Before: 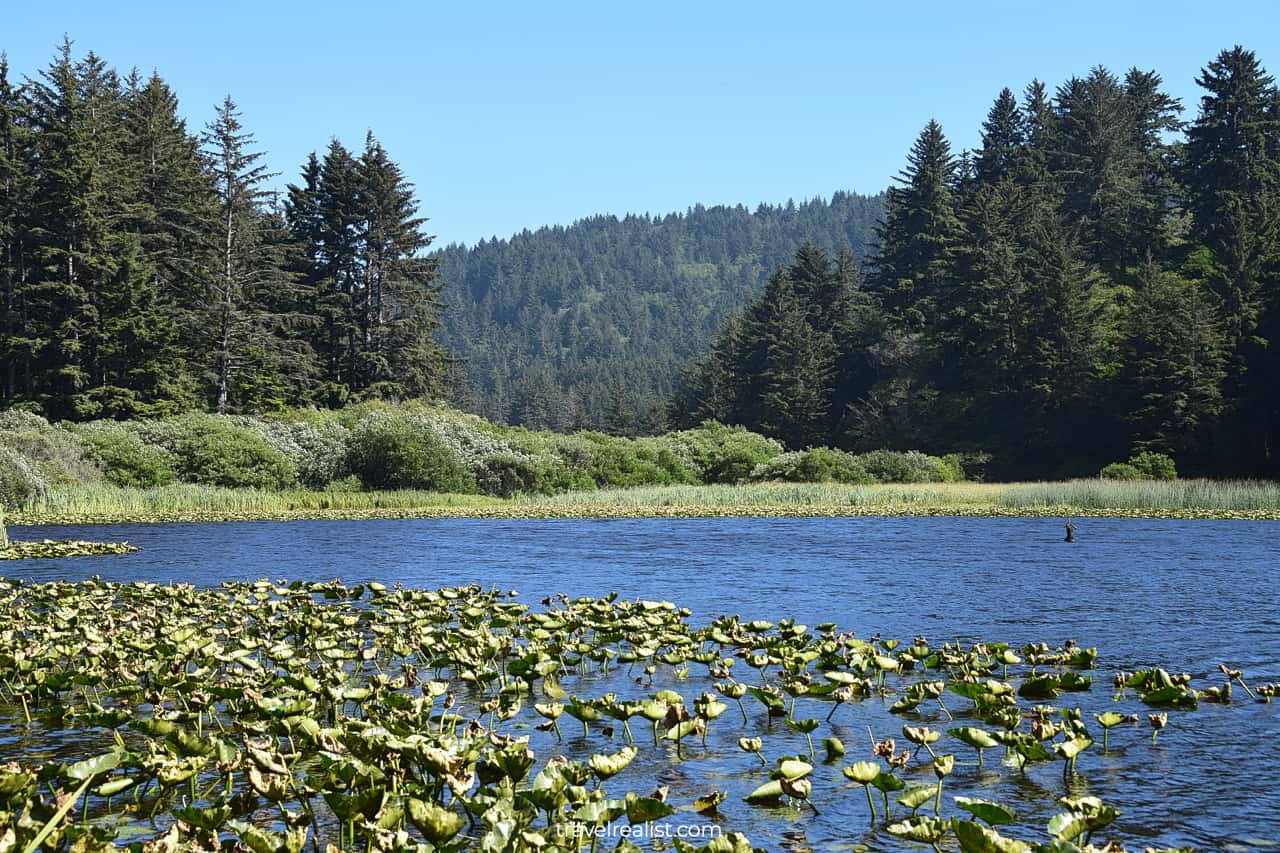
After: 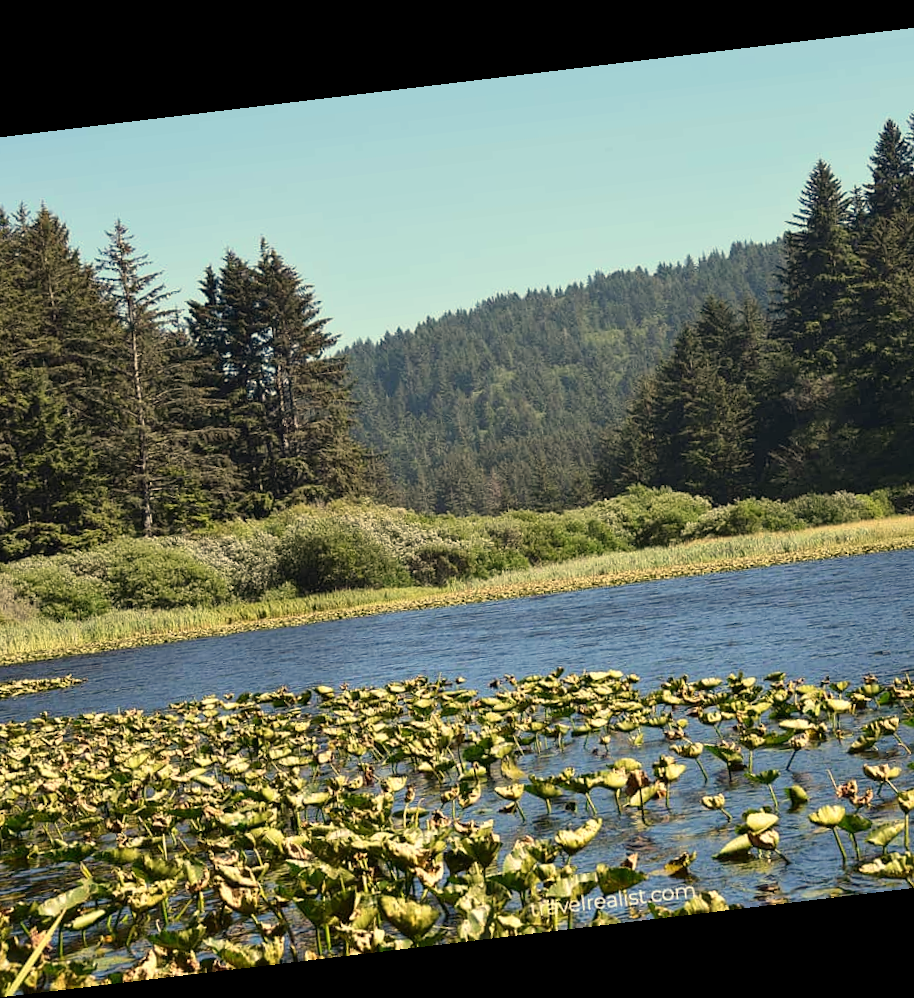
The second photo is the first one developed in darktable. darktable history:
white balance: red 1.123, blue 0.83
crop and rotate: left 8.786%, right 24.548%
rotate and perspective: rotation -6.83°, automatic cropping off
